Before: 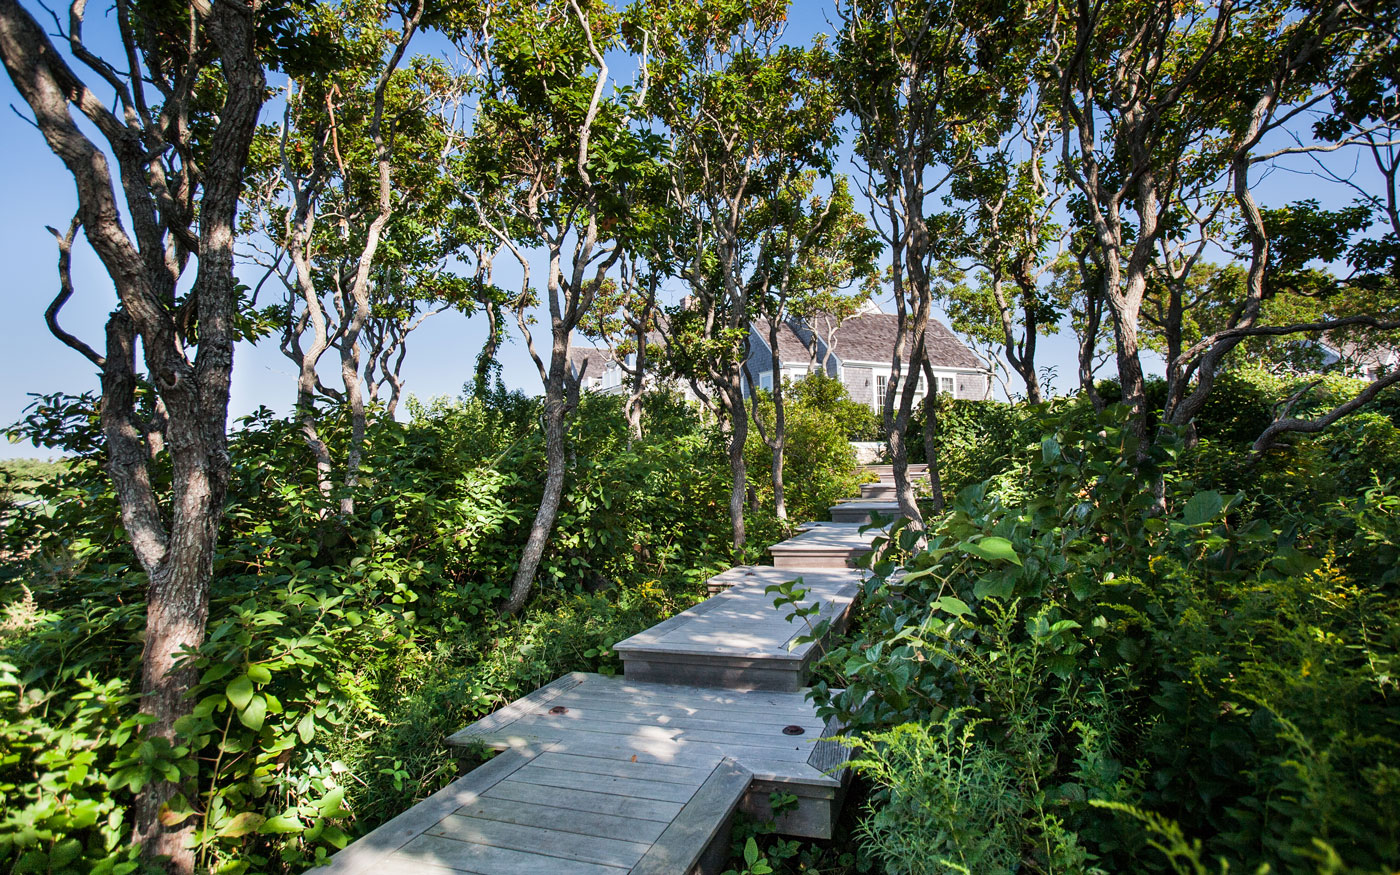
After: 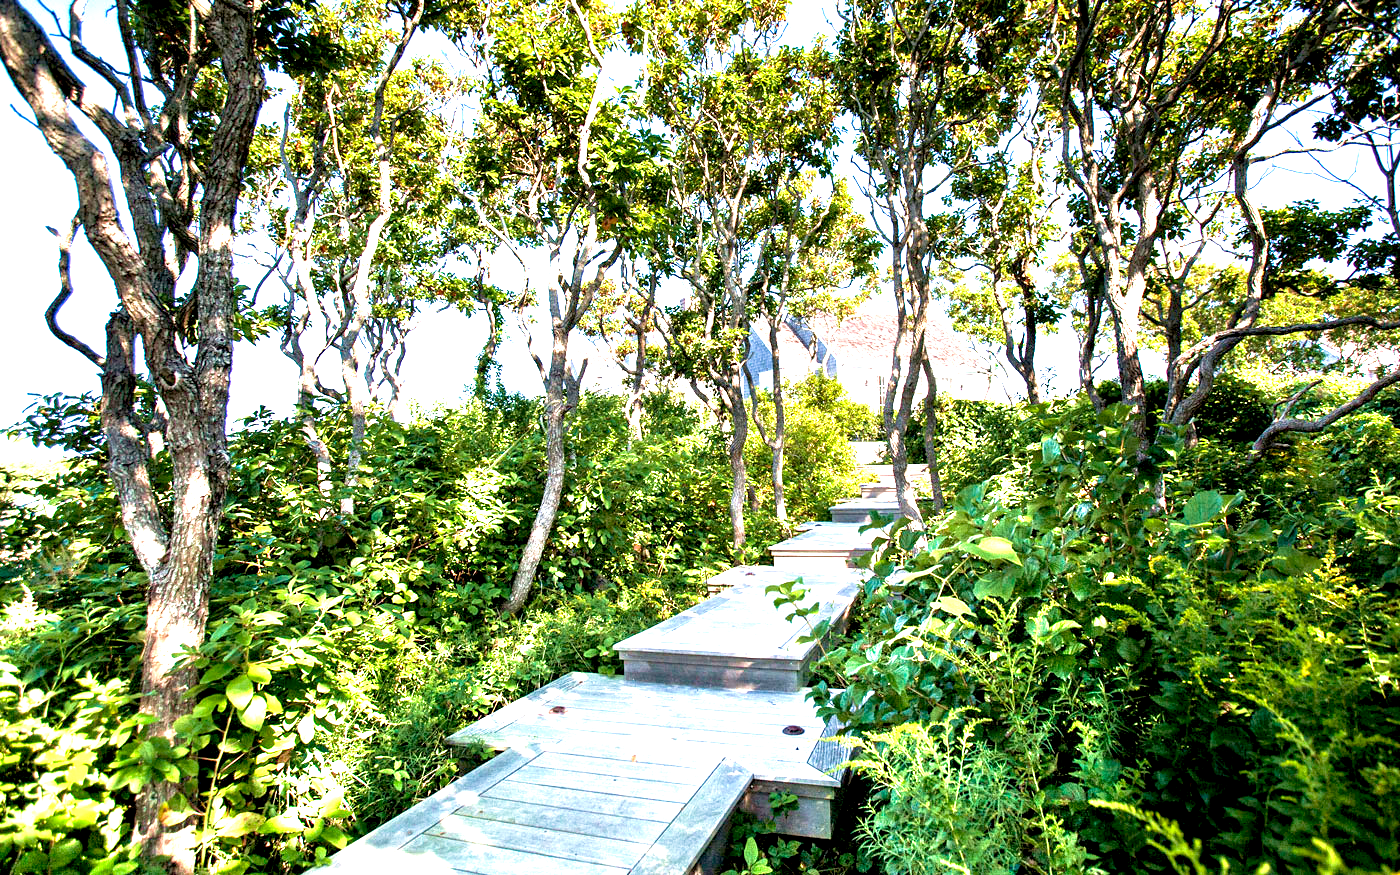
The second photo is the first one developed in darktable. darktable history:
color calibration: x 0.342, y 0.355, temperature 5154.64 K
velvia: strength 44.59%
exposure: black level correction 0.005, exposure 2.081 EV, compensate highlight preservation false
